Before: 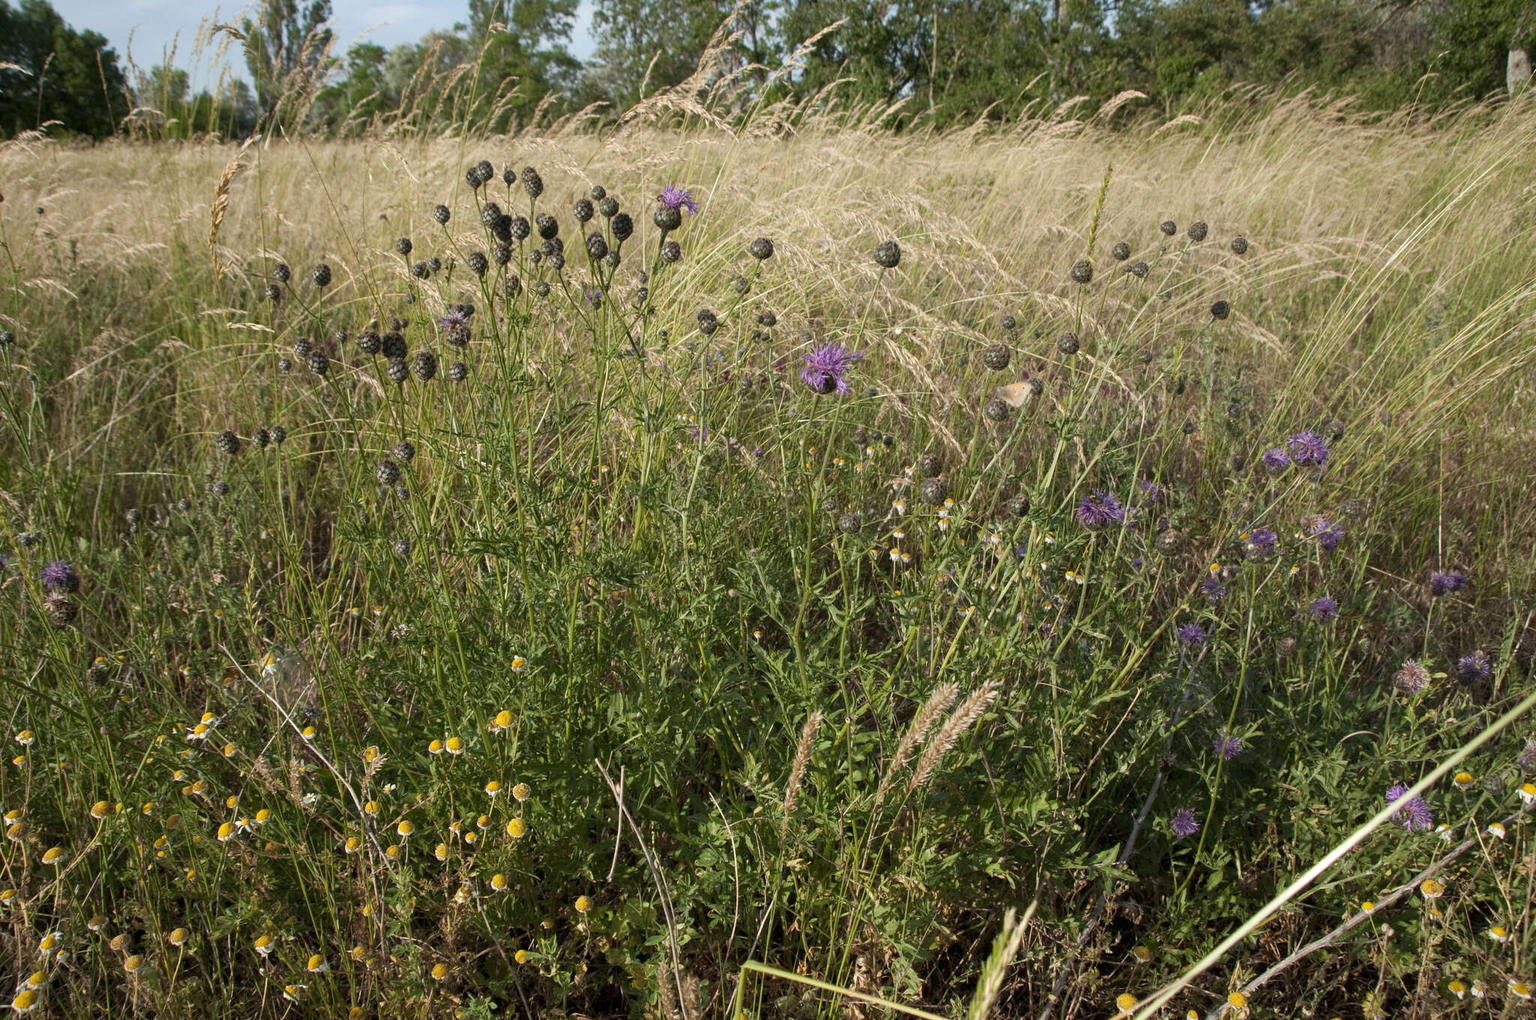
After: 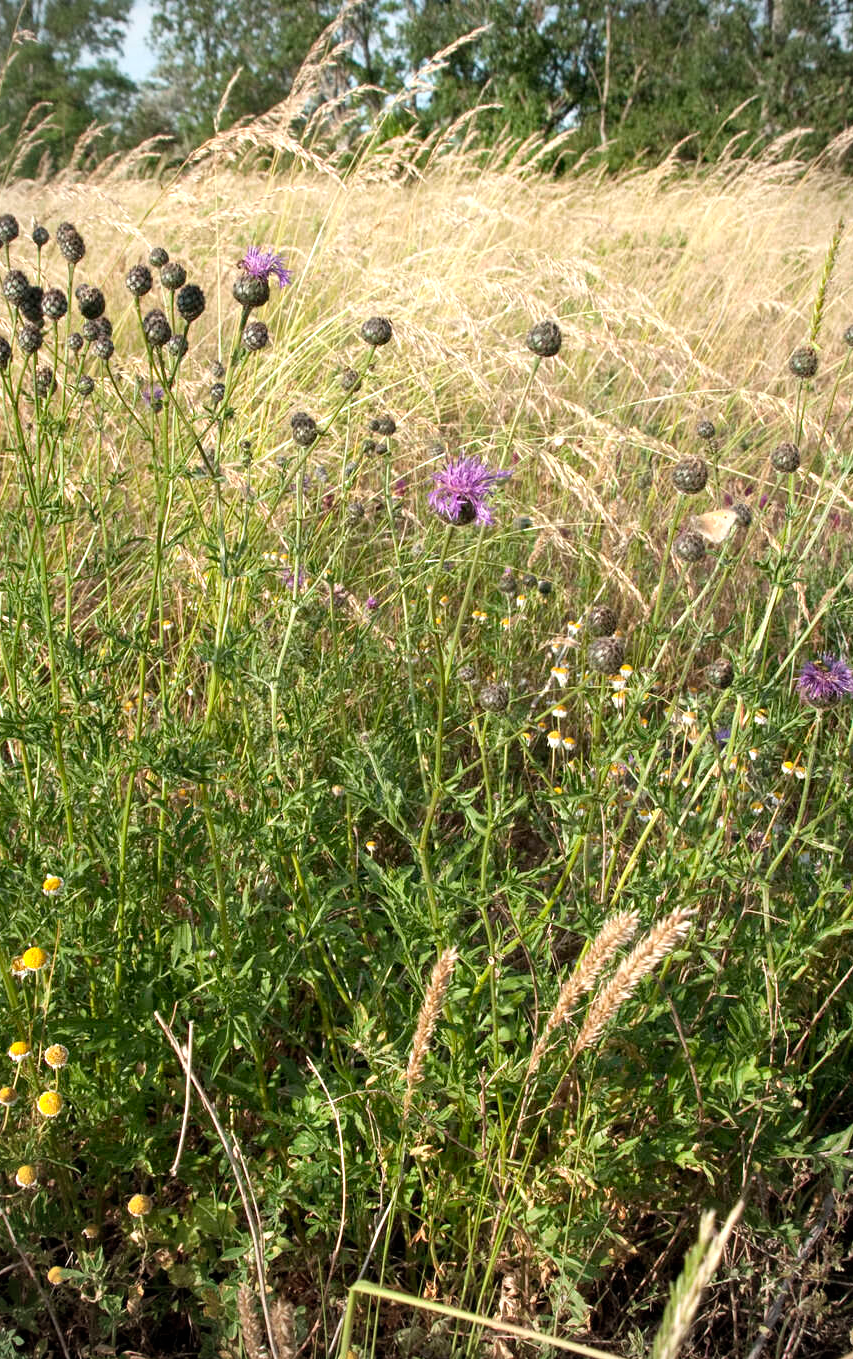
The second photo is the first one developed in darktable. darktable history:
exposure: black level correction 0, exposure 0.7 EV, compensate exposure bias true, compensate highlight preservation false
vignetting: on, module defaults
crop: left 31.229%, right 27.105%
